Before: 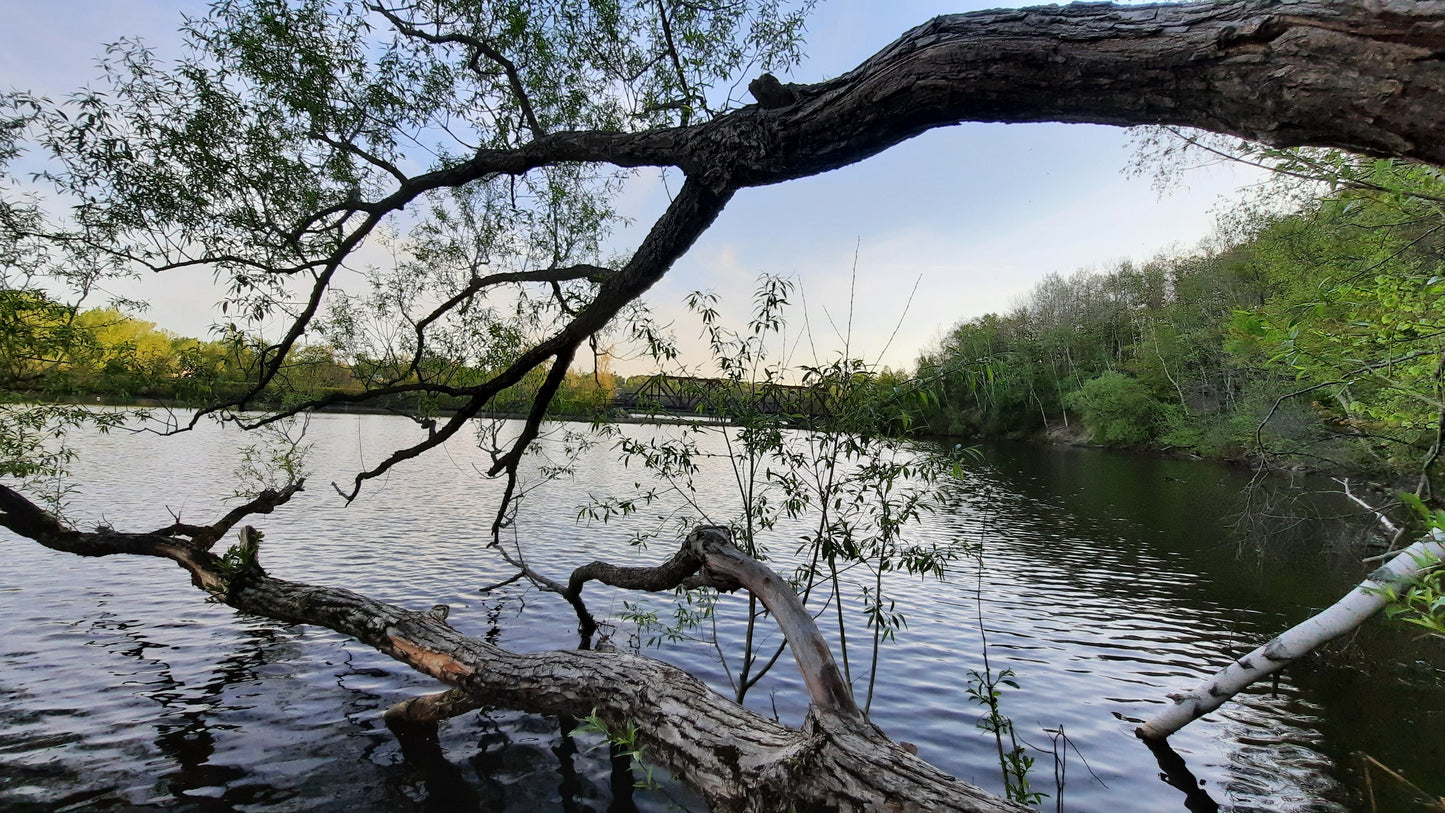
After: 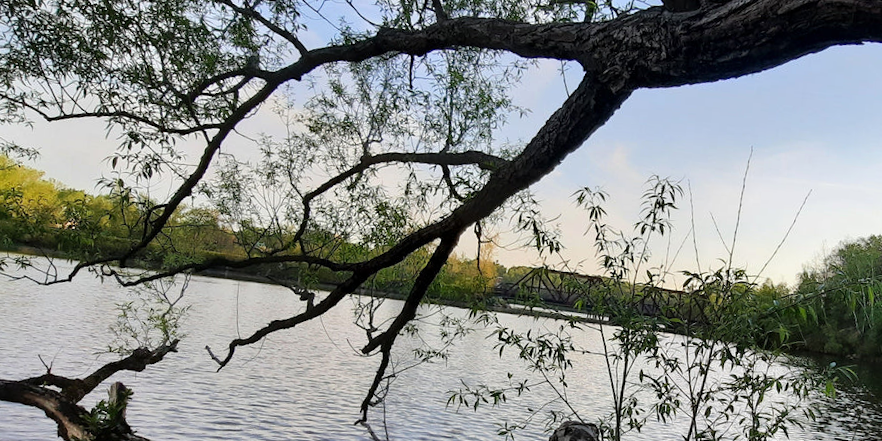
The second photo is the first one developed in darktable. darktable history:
crop and rotate: angle -4.99°, left 2.122%, top 6.945%, right 27.566%, bottom 30.519%
